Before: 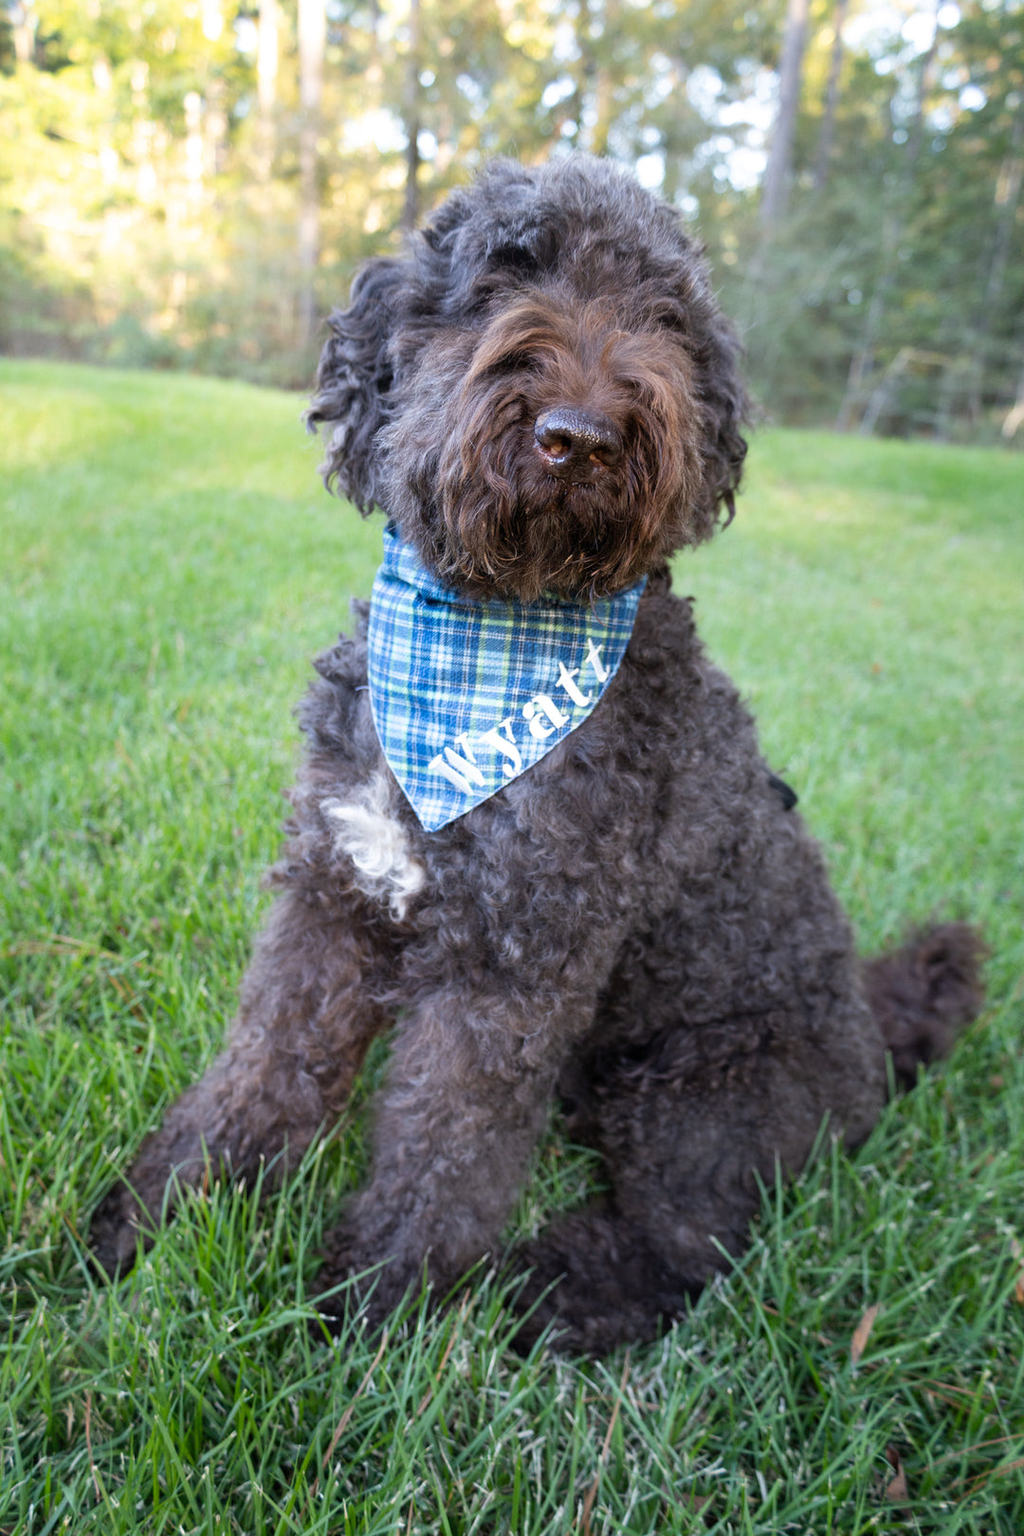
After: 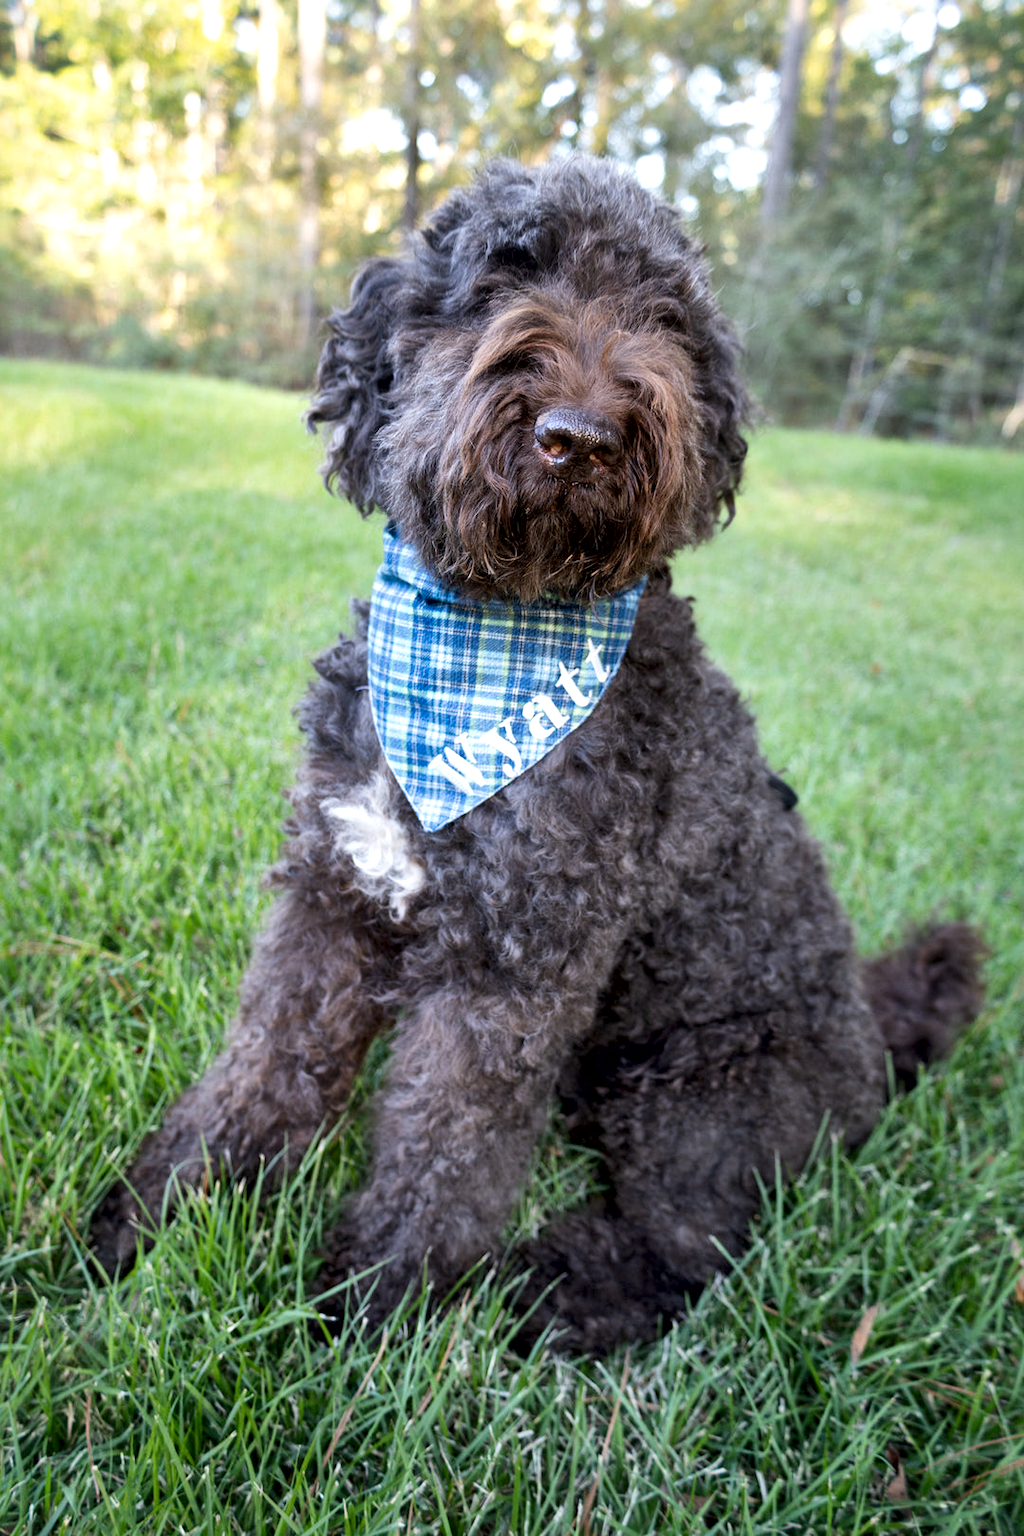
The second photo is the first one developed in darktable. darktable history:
local contrast: mode bilateral grid, contrast 26, coarseness 59, detail 151%, midtone range 0.2
